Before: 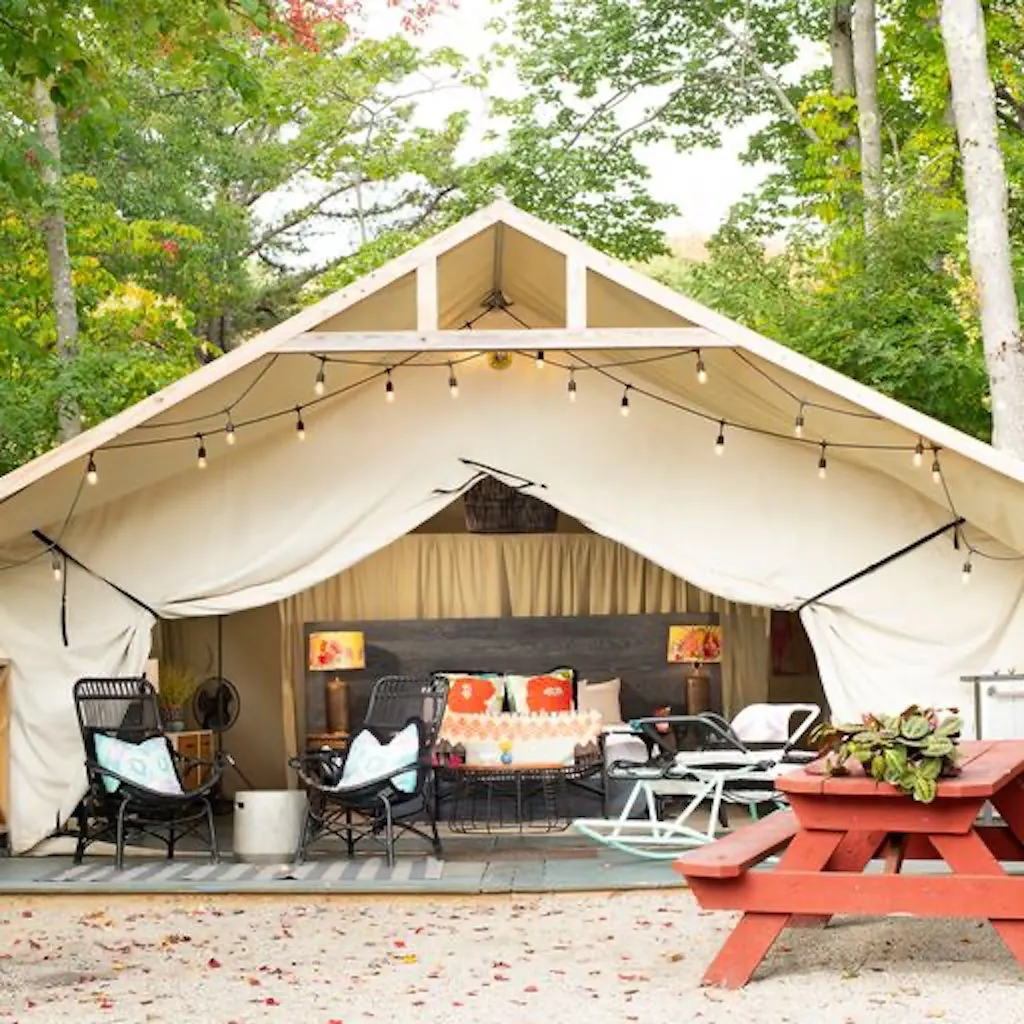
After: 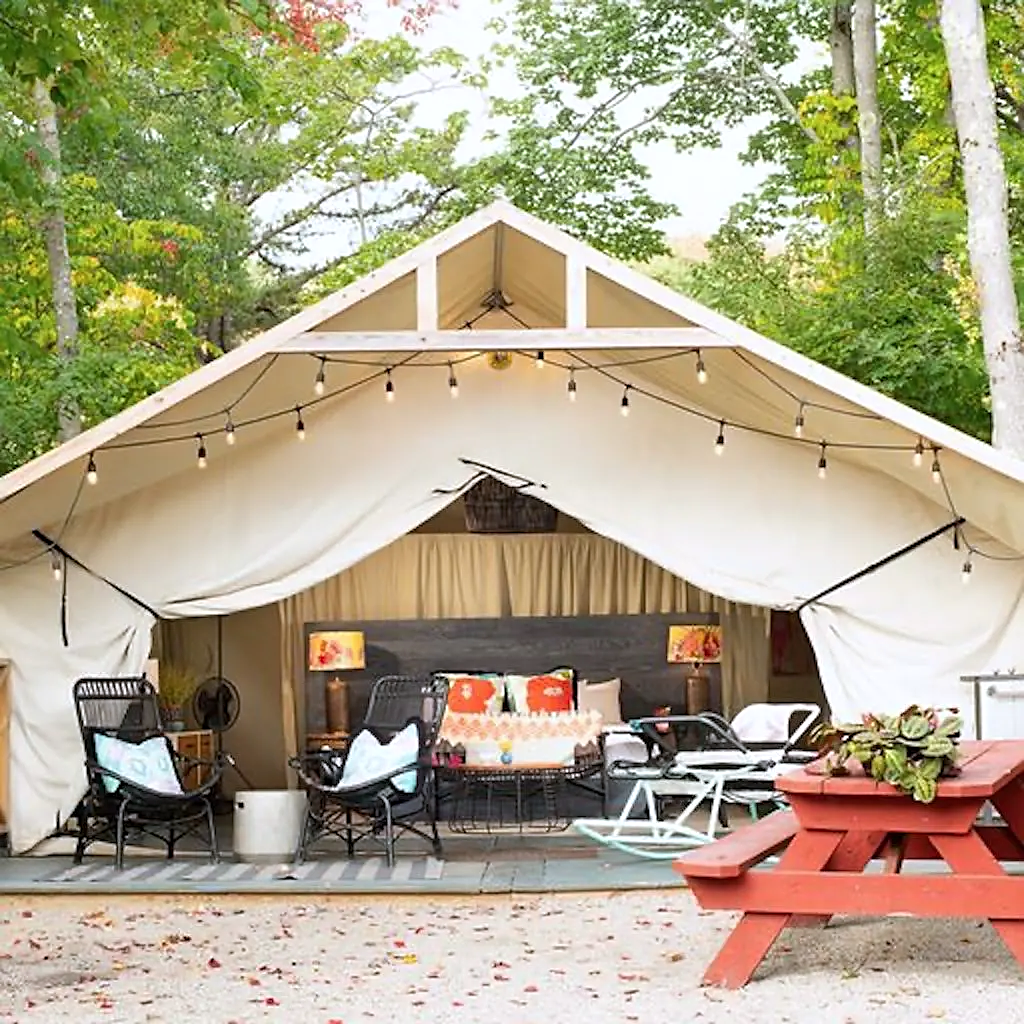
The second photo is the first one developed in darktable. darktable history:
color correction: highlights a* -0.075, highlights b* -5.14, shadows a* -0.121, shadows b* -0.122
exposure: compensate highlight preservation false
sharpen: on, module defaults
